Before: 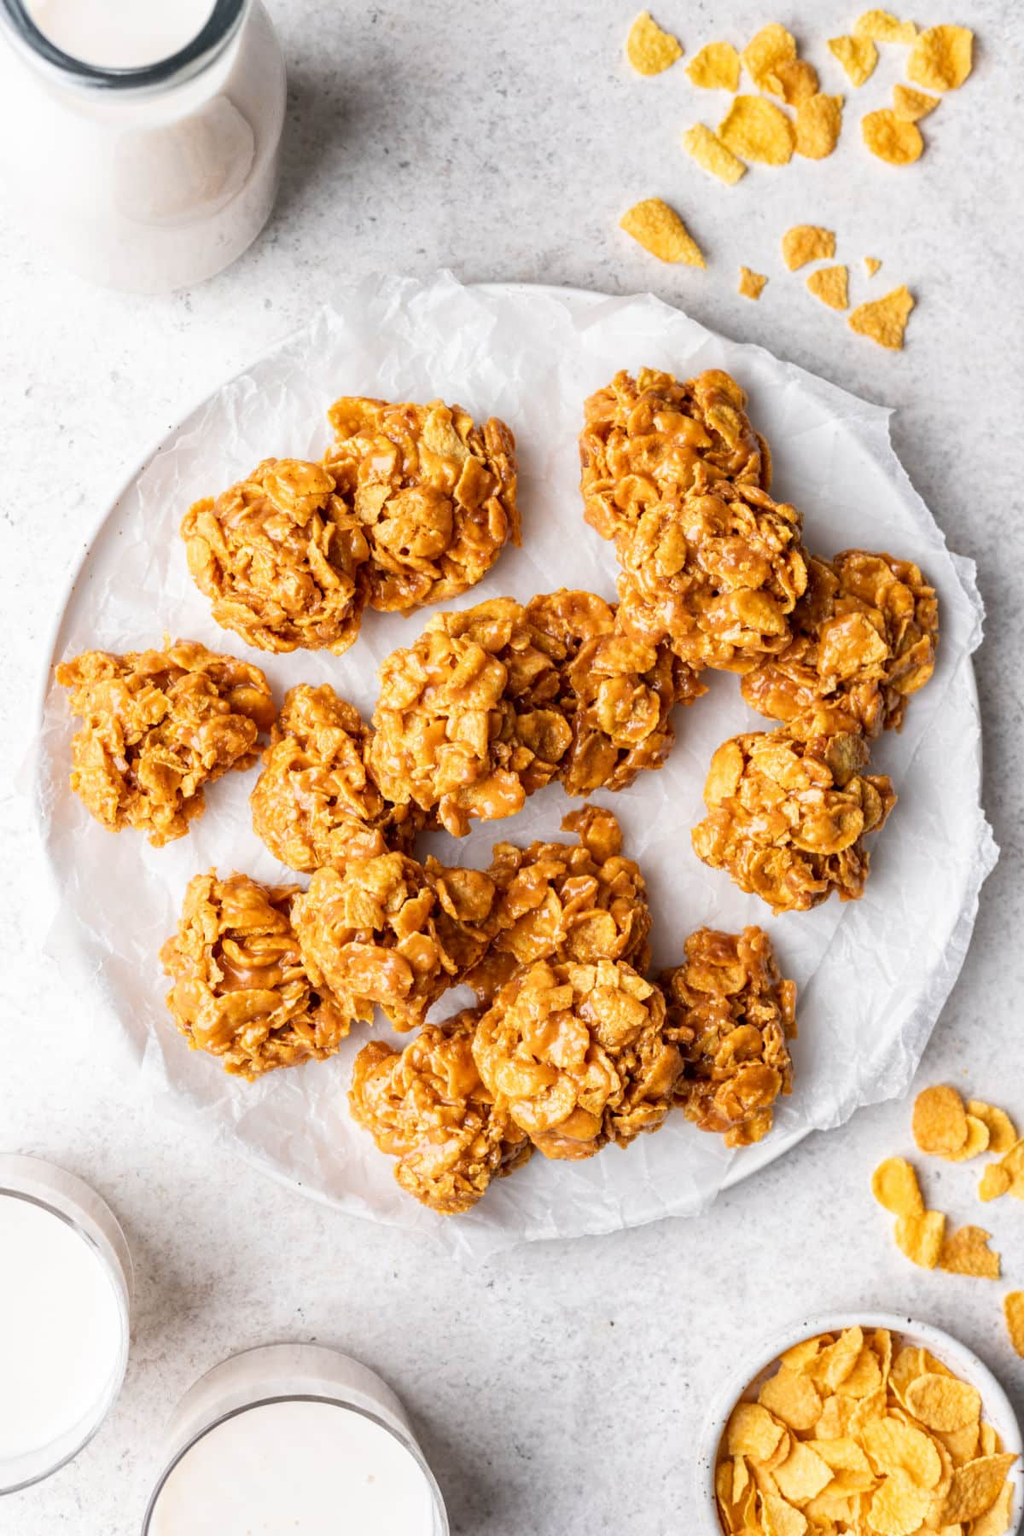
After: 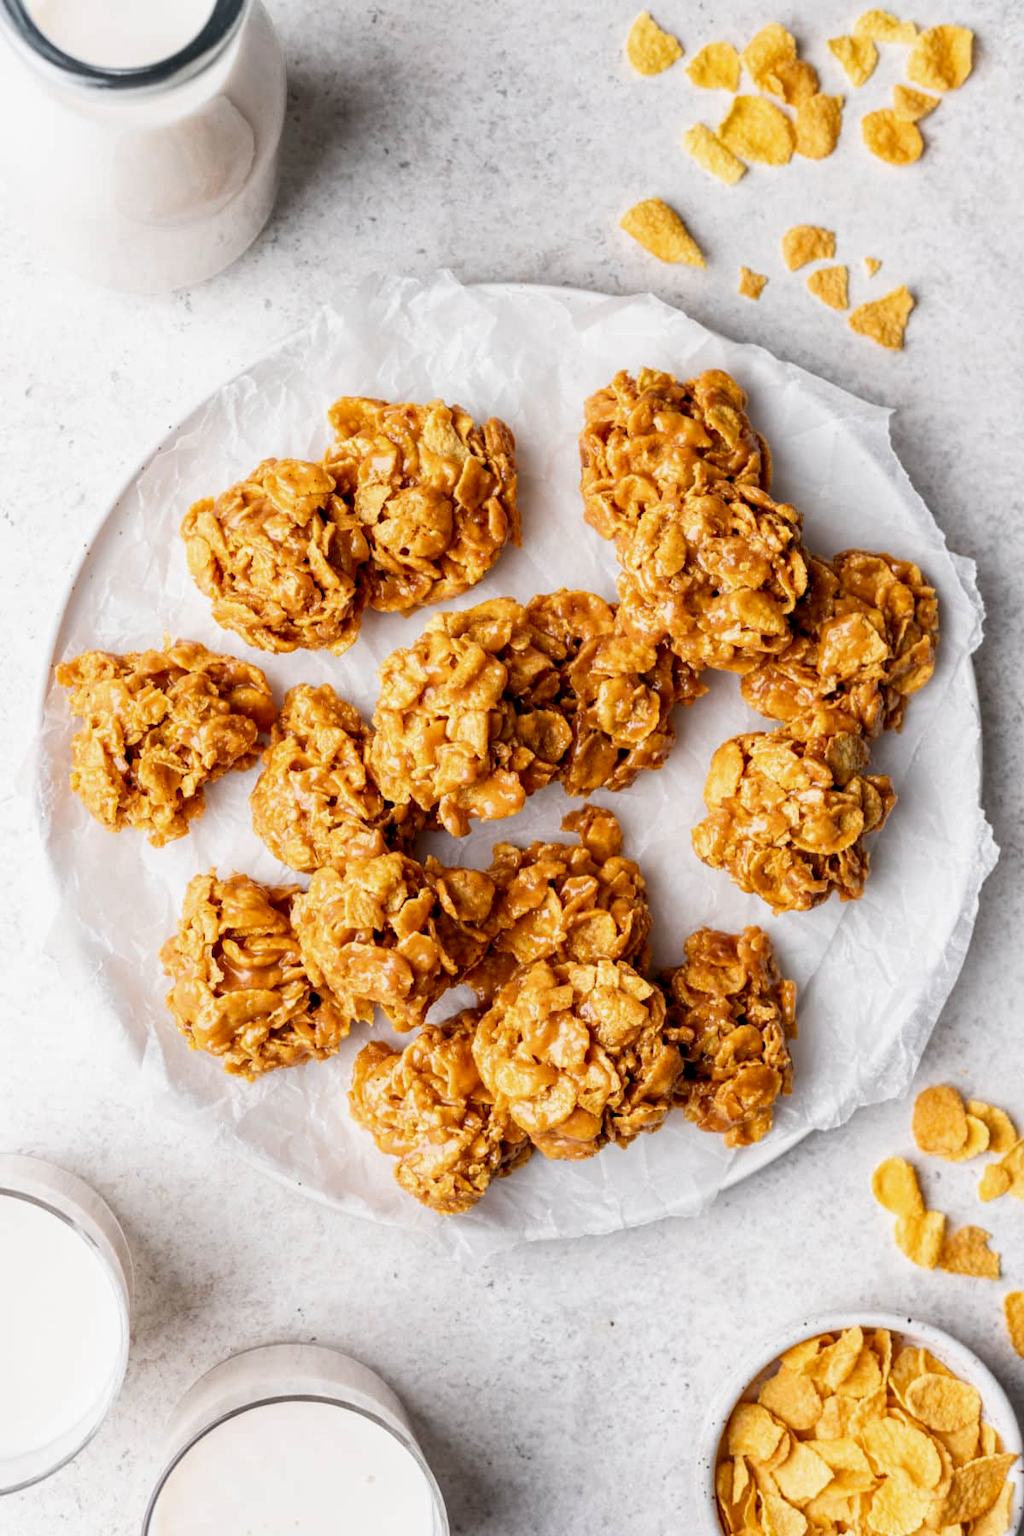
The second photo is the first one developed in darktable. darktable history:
rgb levels: levels [[0.01, 0.419, 0.839], [0, 0.5, 1], [0, 0.5, 1]]
color balance: contrast -15%
contrast brightness saturation: contrast 0.07, brightness -0.13, saturation 0.06
